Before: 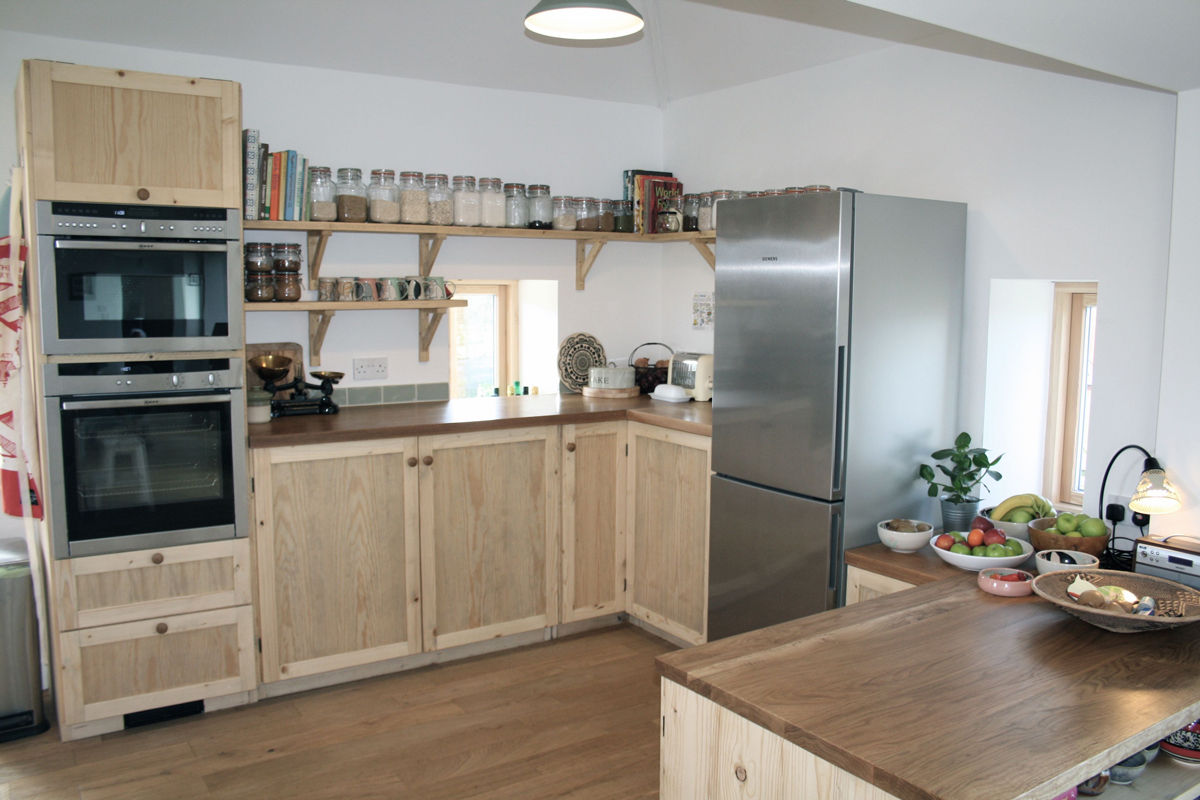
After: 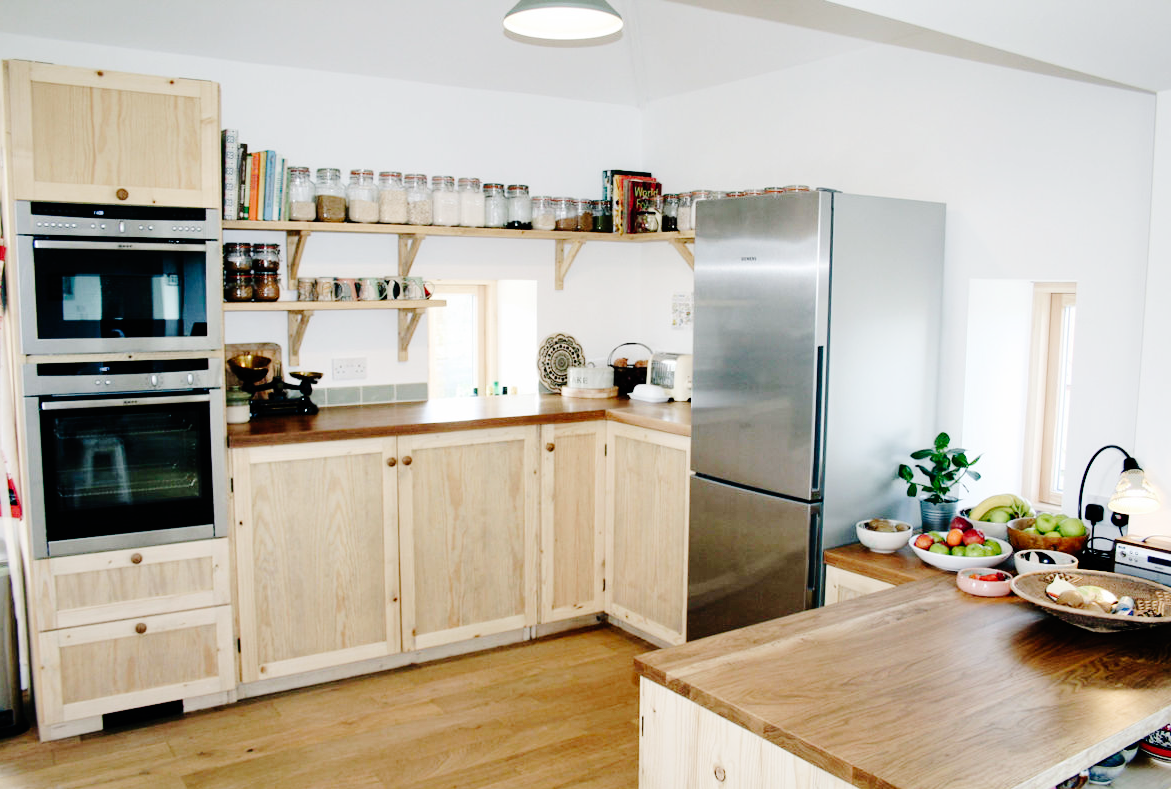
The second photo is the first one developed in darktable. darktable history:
base curve: curves: ch0 [(0, 0) (0.036, 0.01) (0.123, 0.254) (0.258, 0.504) (0.507, 0.748) (1, 1)], preserve colors none
crop and rotate: left 1.774%, right 0.633%, bottom 1.28%
